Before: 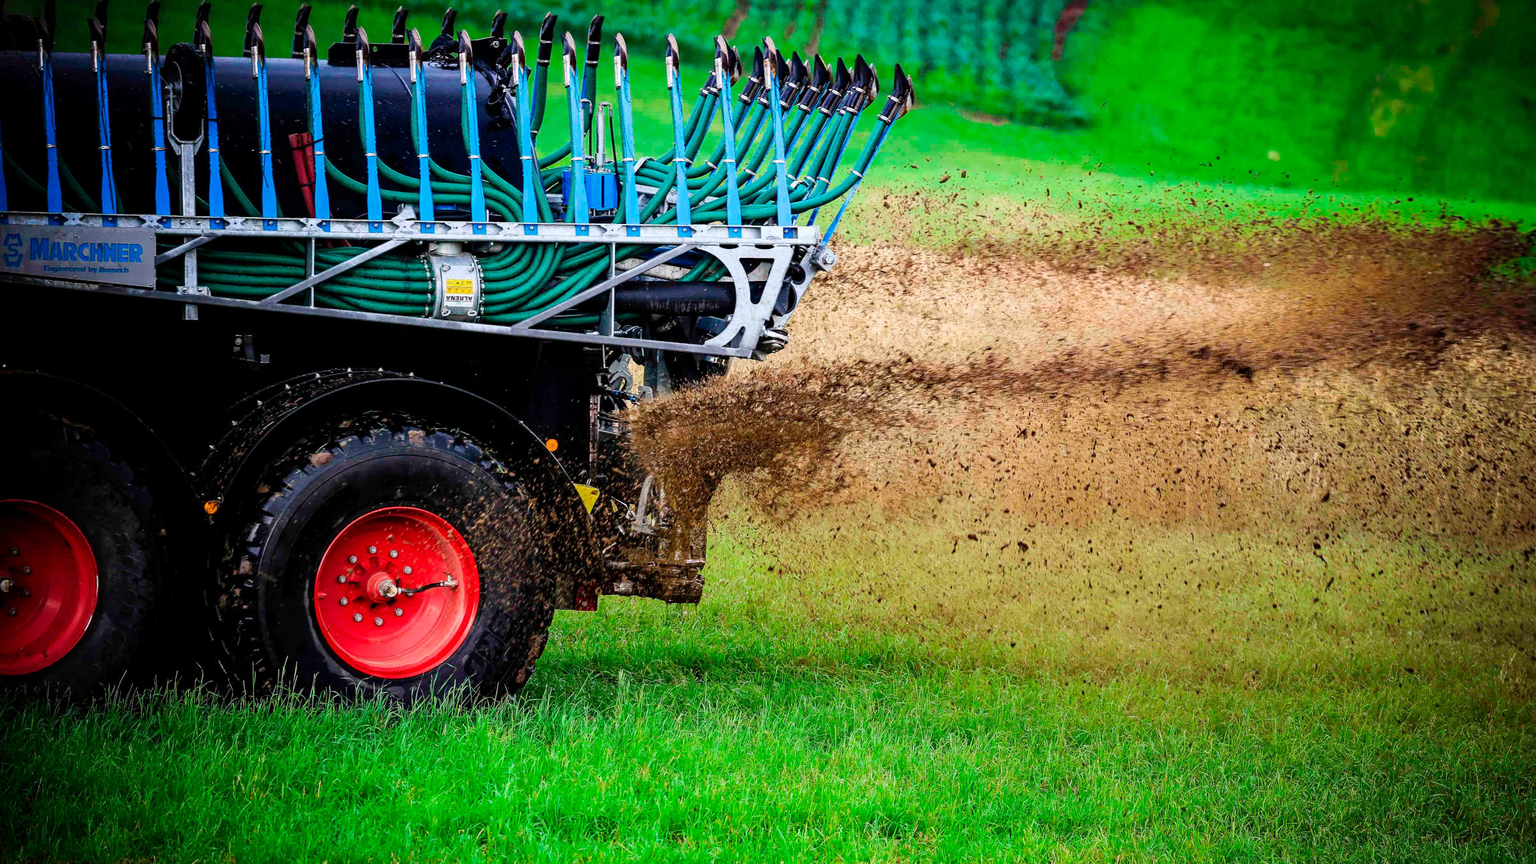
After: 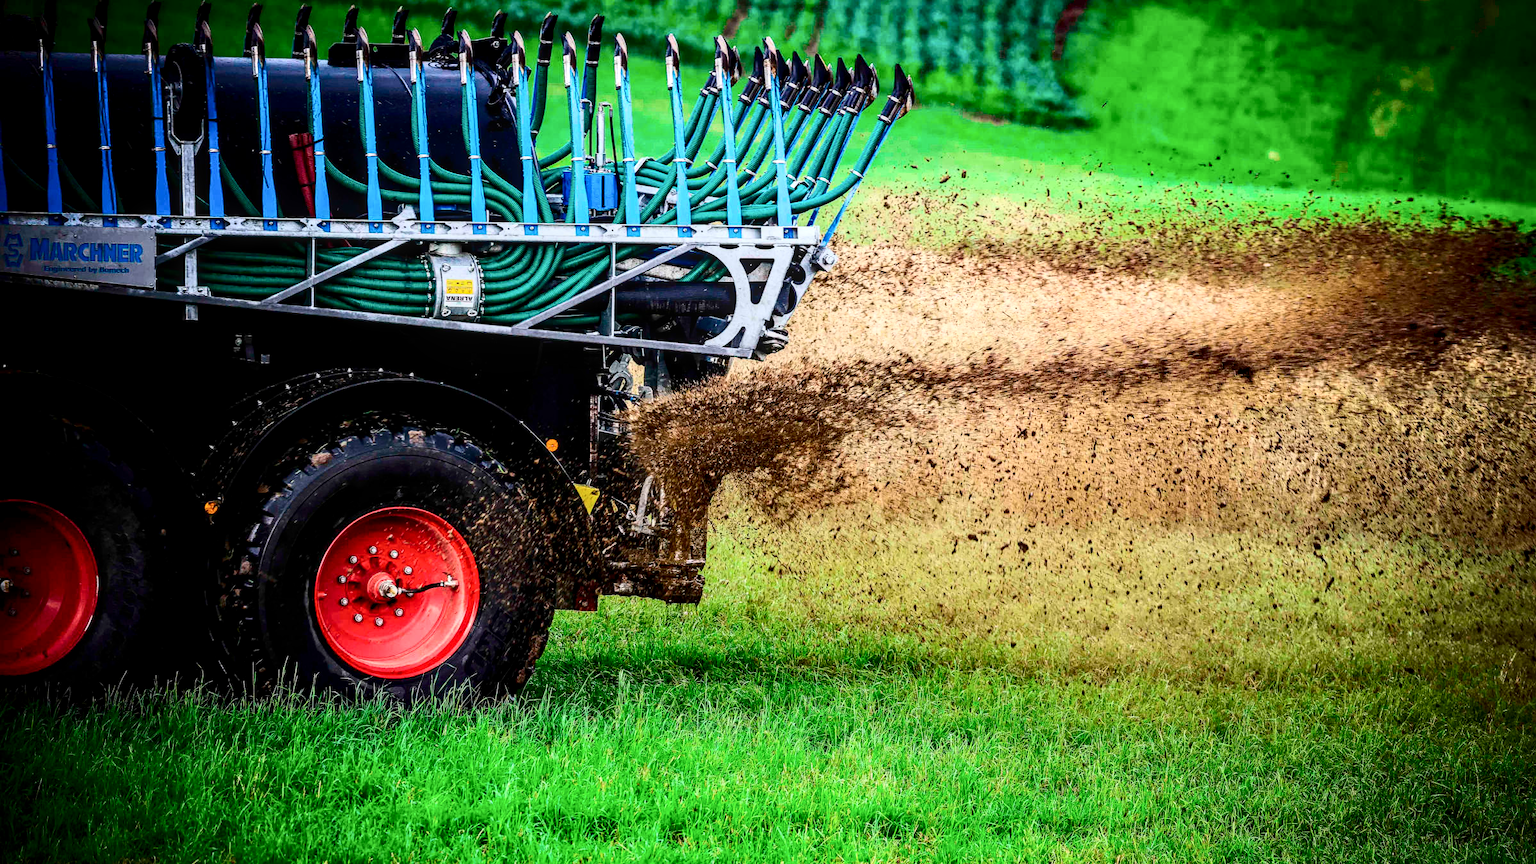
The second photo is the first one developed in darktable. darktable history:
local contrast: detail 130%
contrast brightness saturation: contrast 0.286
